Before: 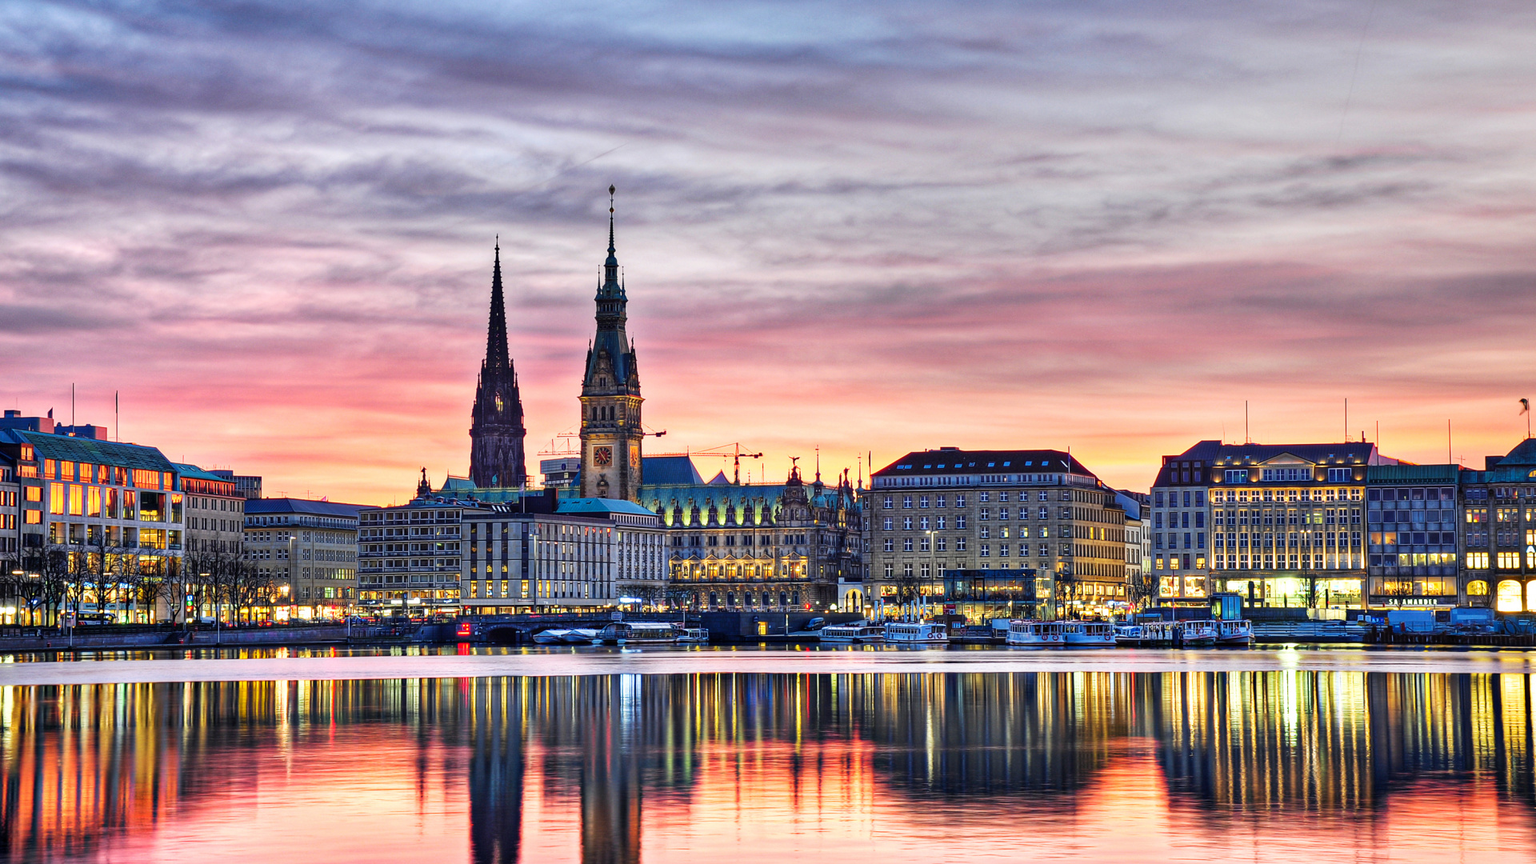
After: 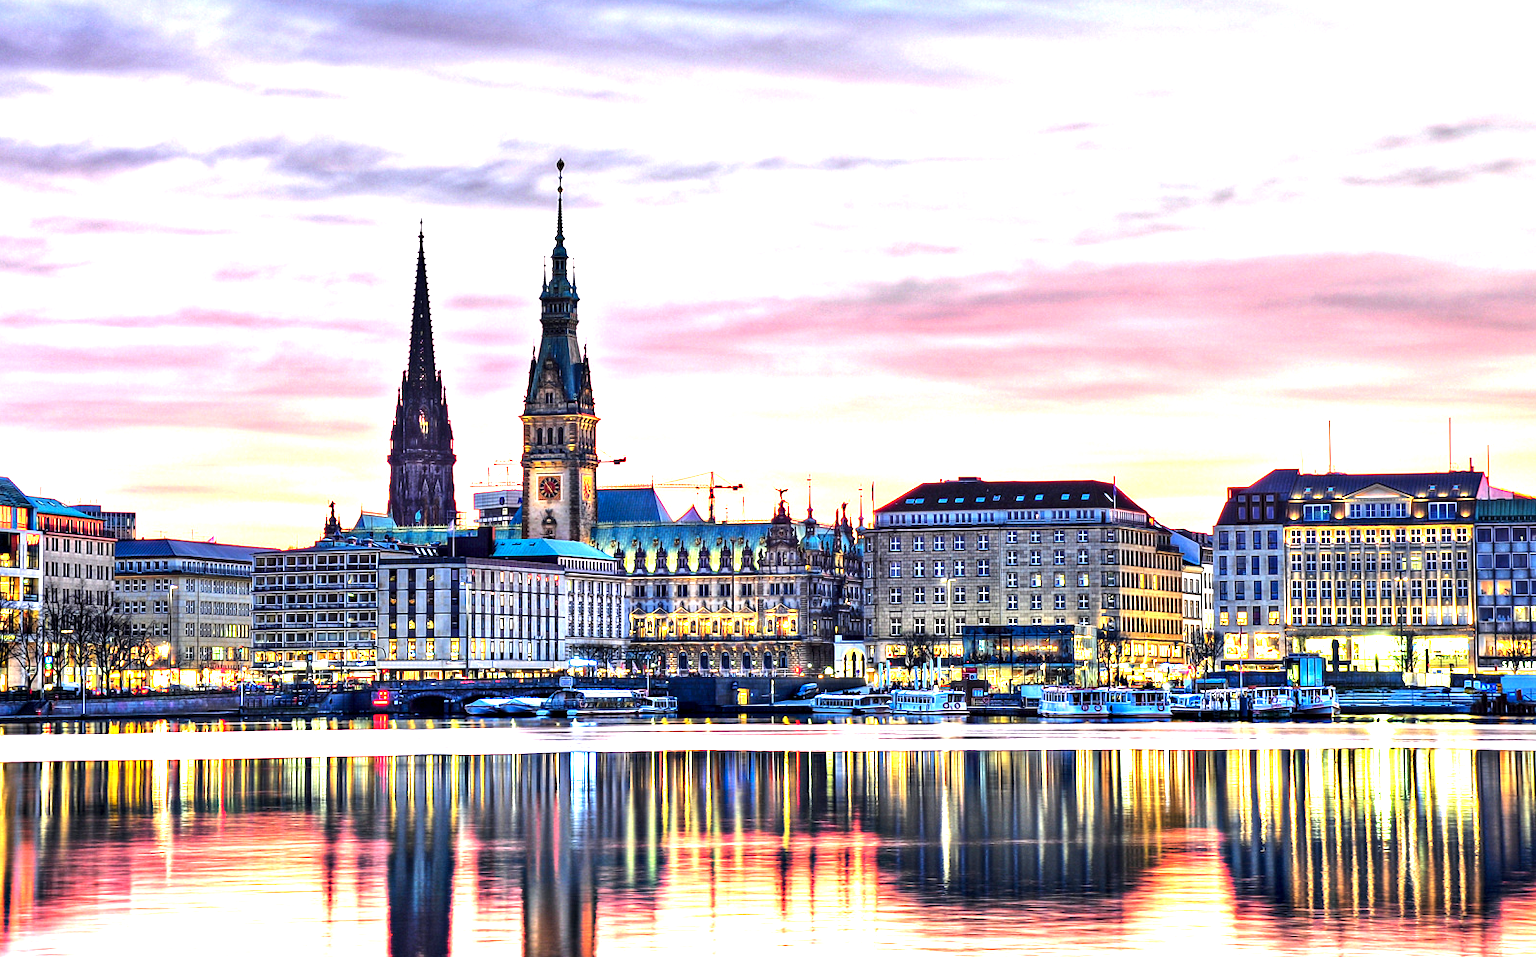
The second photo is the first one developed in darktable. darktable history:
exposure: black level correction 0, exposure 1 EV, compensate exposure bias true, compensate highlight preservation false
contrast equalizer: y [[0.6 ×6], [0.55 ×6], [0 ×6], [0 ×6], [0 ×6]], mix 0.3
crop: left 9.771%, top 6.211%, right 7.221%, bottom 2.241%
tone equalizer: -8 EV -0.436 EV, -7 EV -0.4 EV, -6 EV -0.325 EV, -5 EV -0.238 EV, -3 EV 0.238 EV, -2 EV 0.356 EV, -1 EV 0.385 EV, +0 EV 0.433 EV, edges refinement/feathering 500, mask exposure compensation -1.57 EV, preserve details no
